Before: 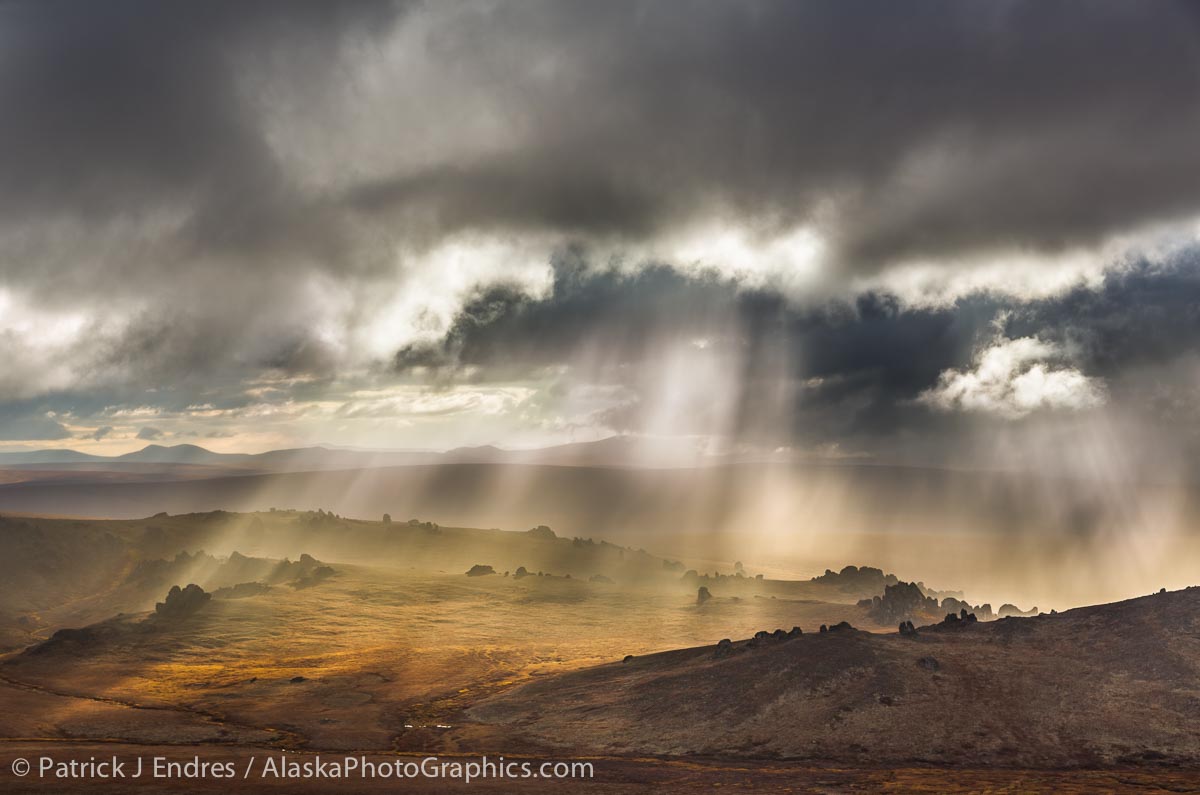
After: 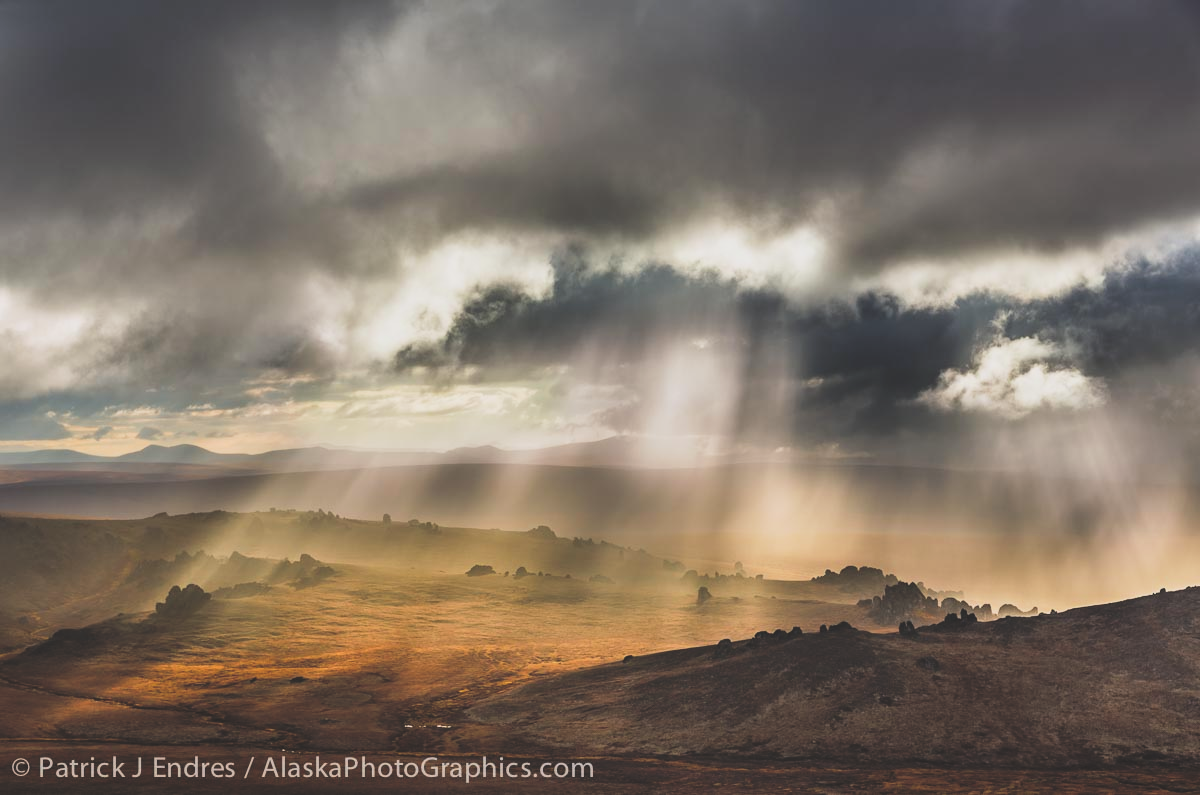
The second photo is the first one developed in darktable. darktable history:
rgb curve: curves: ch0 [(0, 0.186) (0.314, 0.284) (0.775, 0.708) (1, 1)], compensate middle gray true, preserve colors none
filmic rgb: black relative exposure -7.65 EV, white relative exposure 4.56 EV, hardness 3.61
exposure: exposure 0.559 EV, compensate highlight preservation false
